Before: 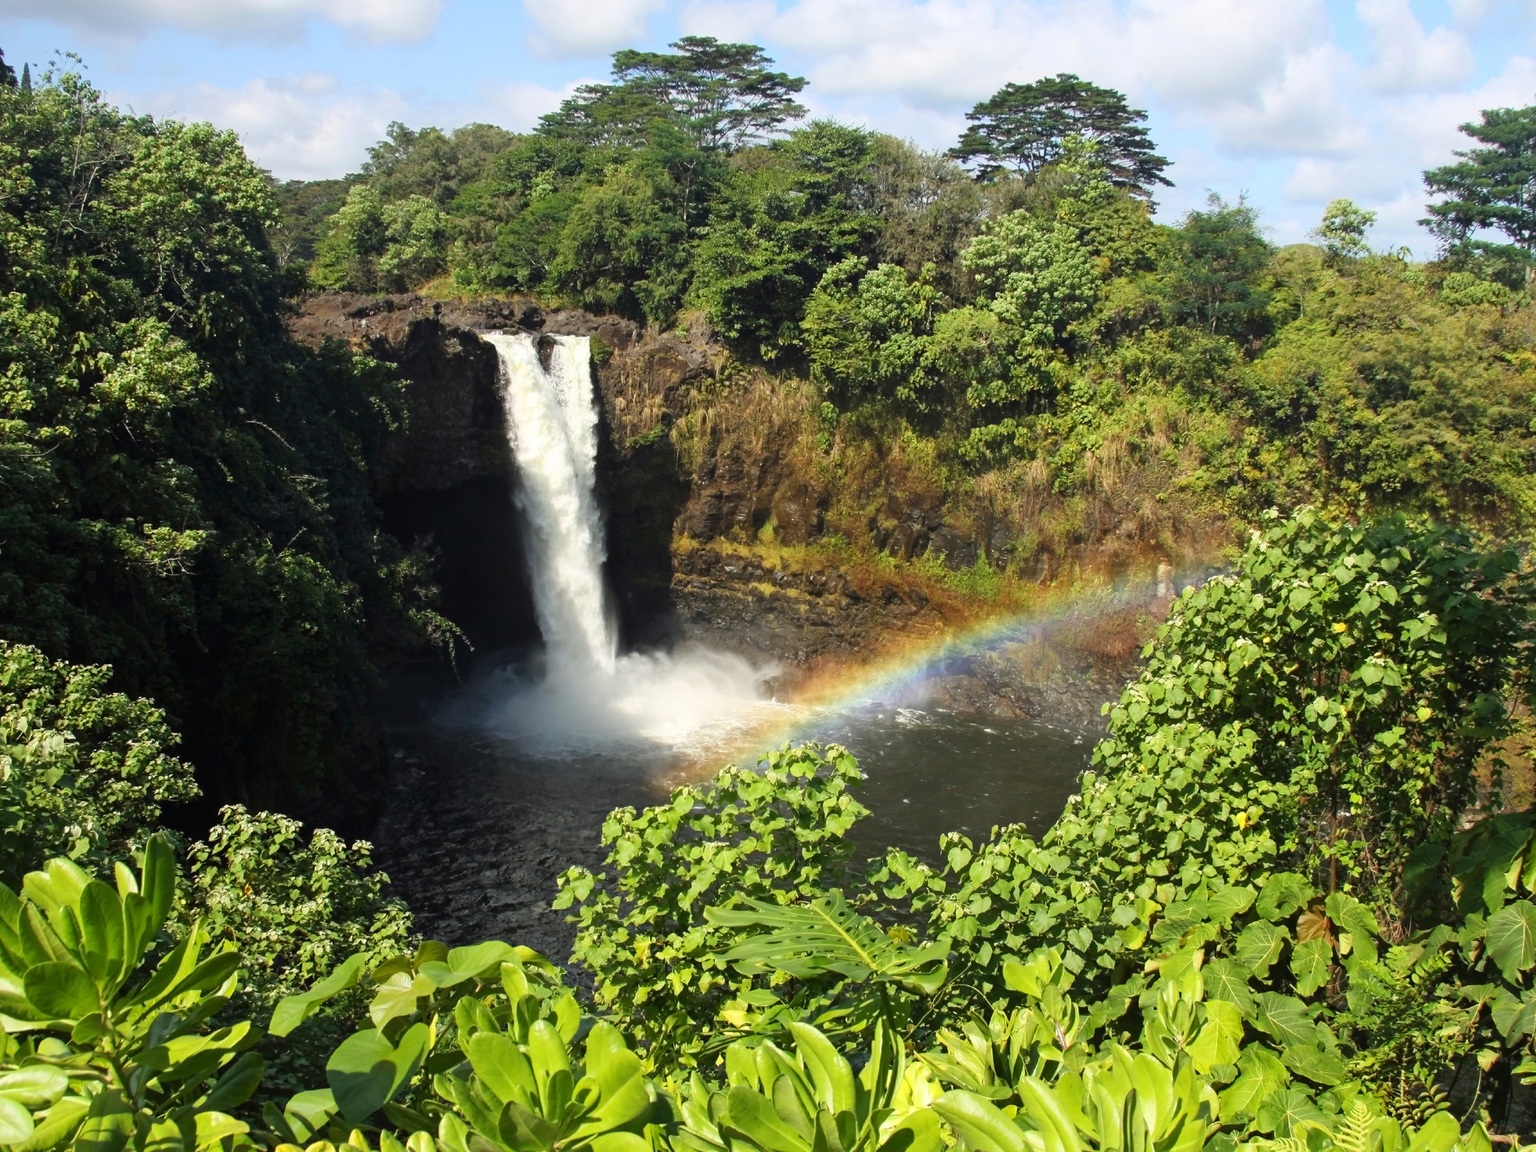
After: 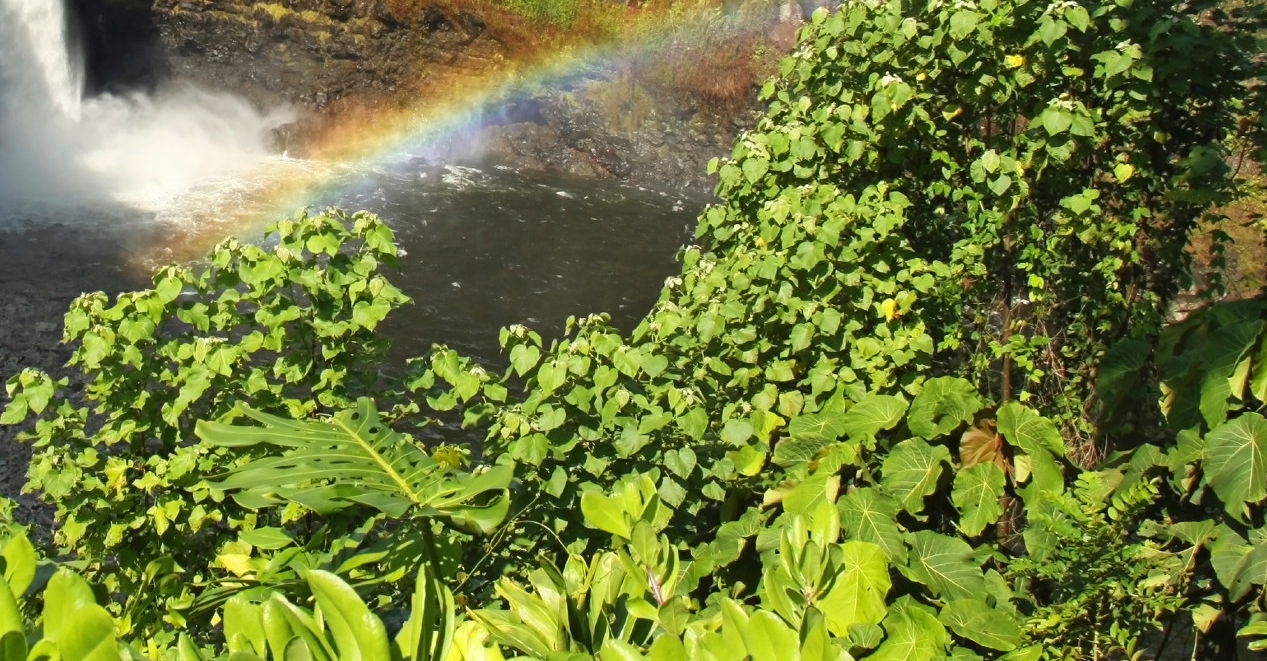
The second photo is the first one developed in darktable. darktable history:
crop and rotate: left 35.996%, top 50.453%, bottom 5.004%
